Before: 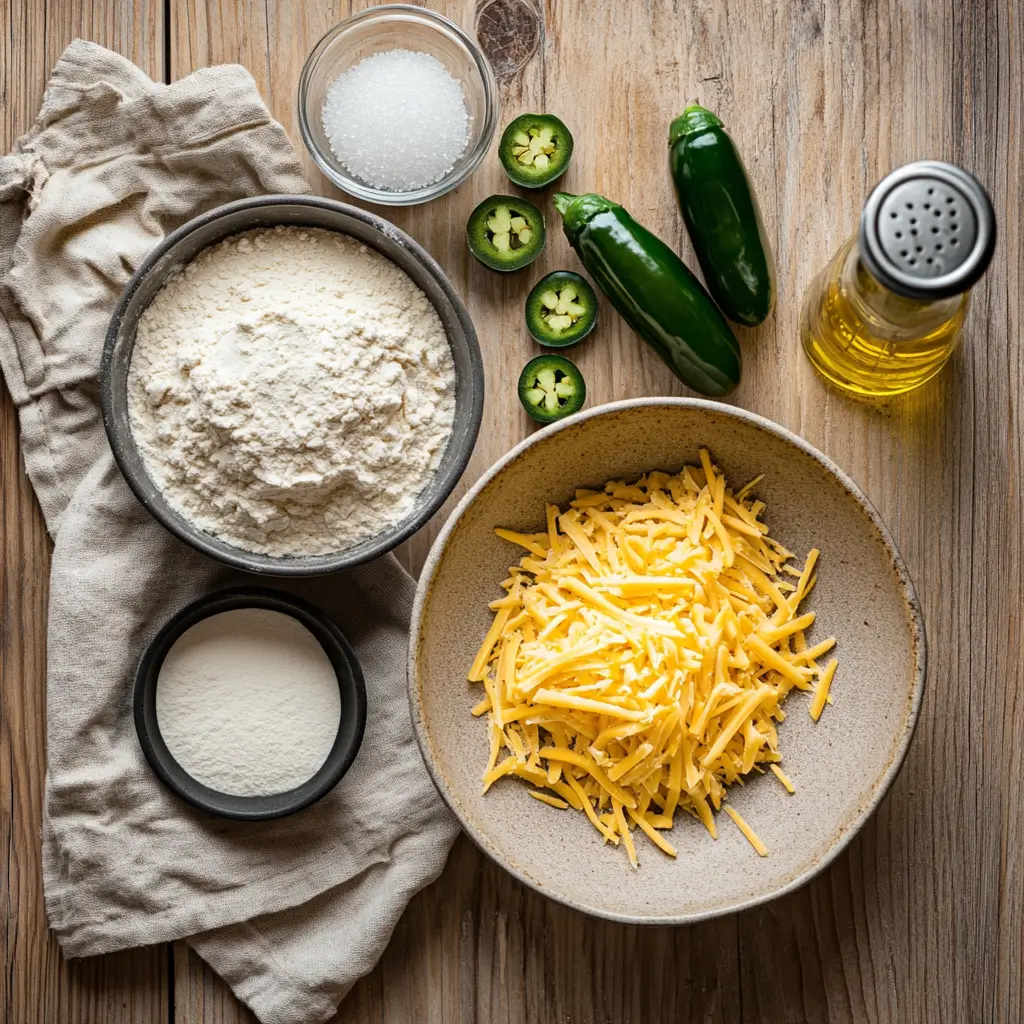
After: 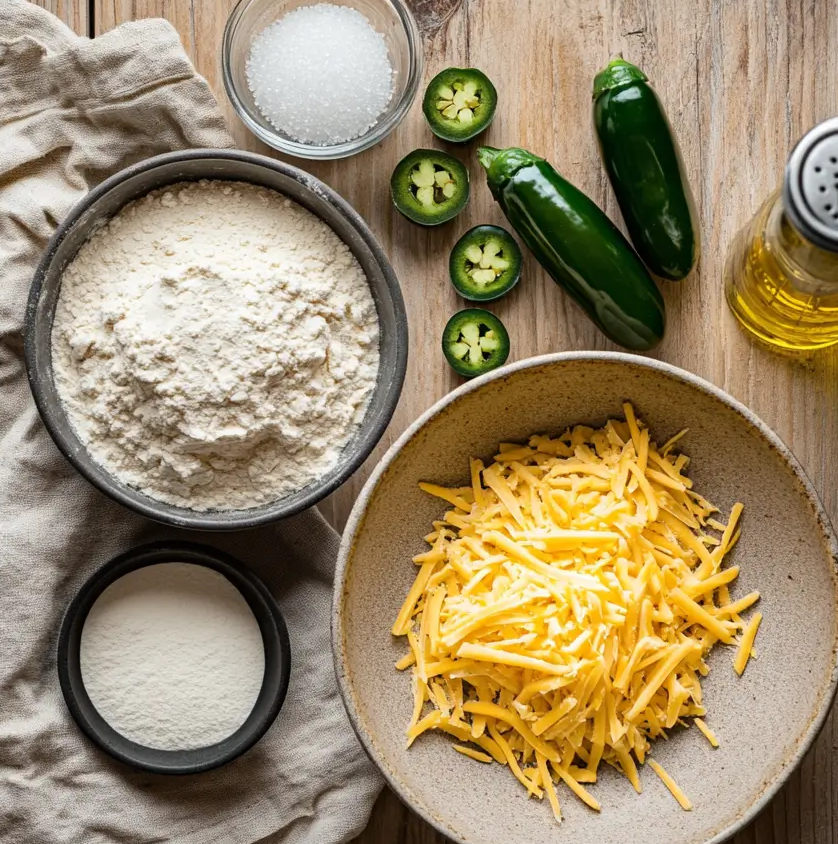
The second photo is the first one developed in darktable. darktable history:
crop and rotate: left 7.516%, top 4.547%, right 10.618%, bottom 12.98%
